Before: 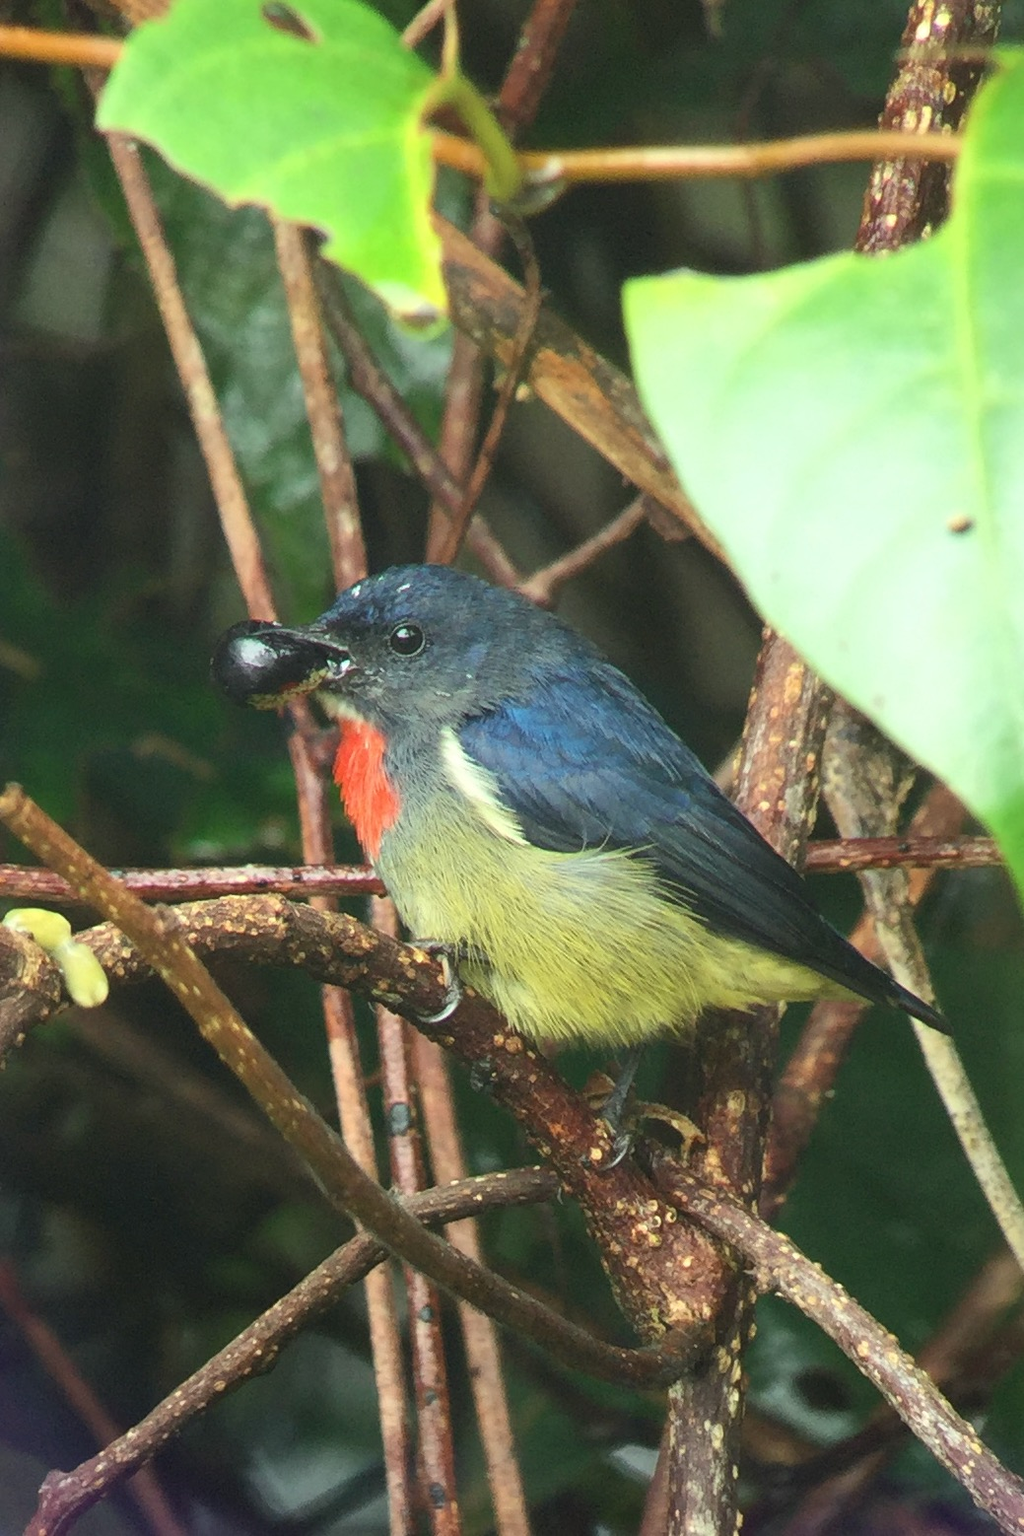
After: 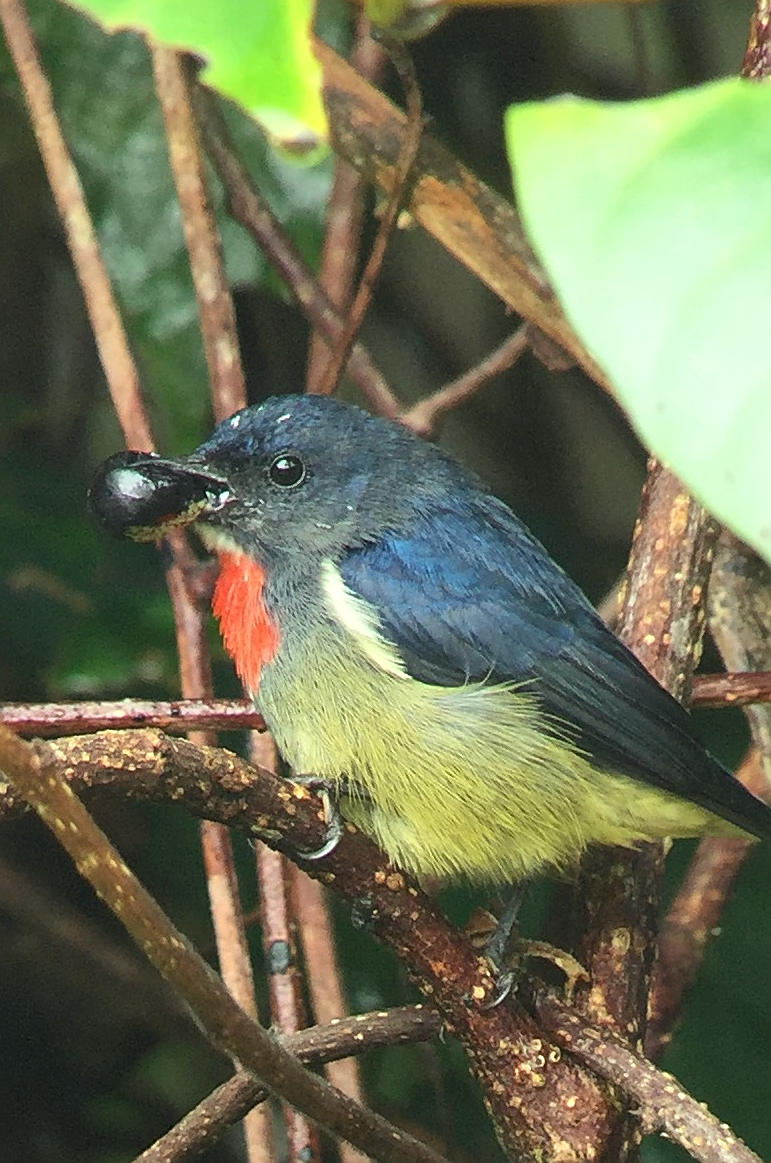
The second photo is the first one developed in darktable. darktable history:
crop and rotate: left 12.221%, top 11.466%, right 13.562%, bottom 13.85%
sharpen: on, module defaults
local contrast: mode bilateral grid, contrast 20, coarseness 49, detail 119%, midtone range 0.2
